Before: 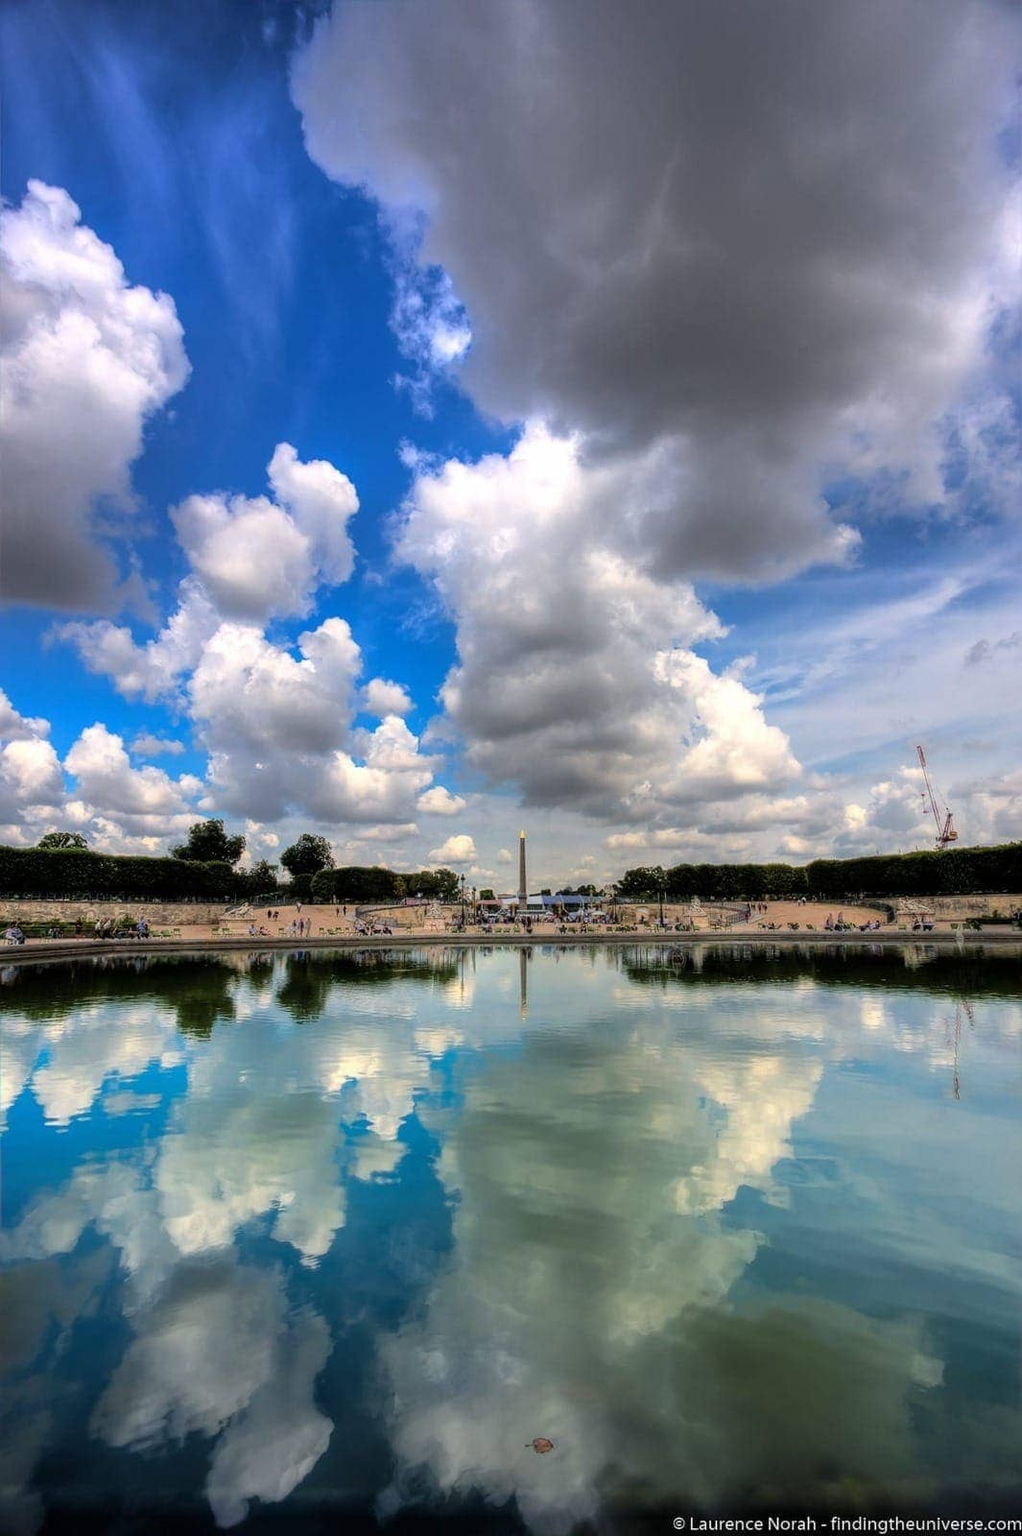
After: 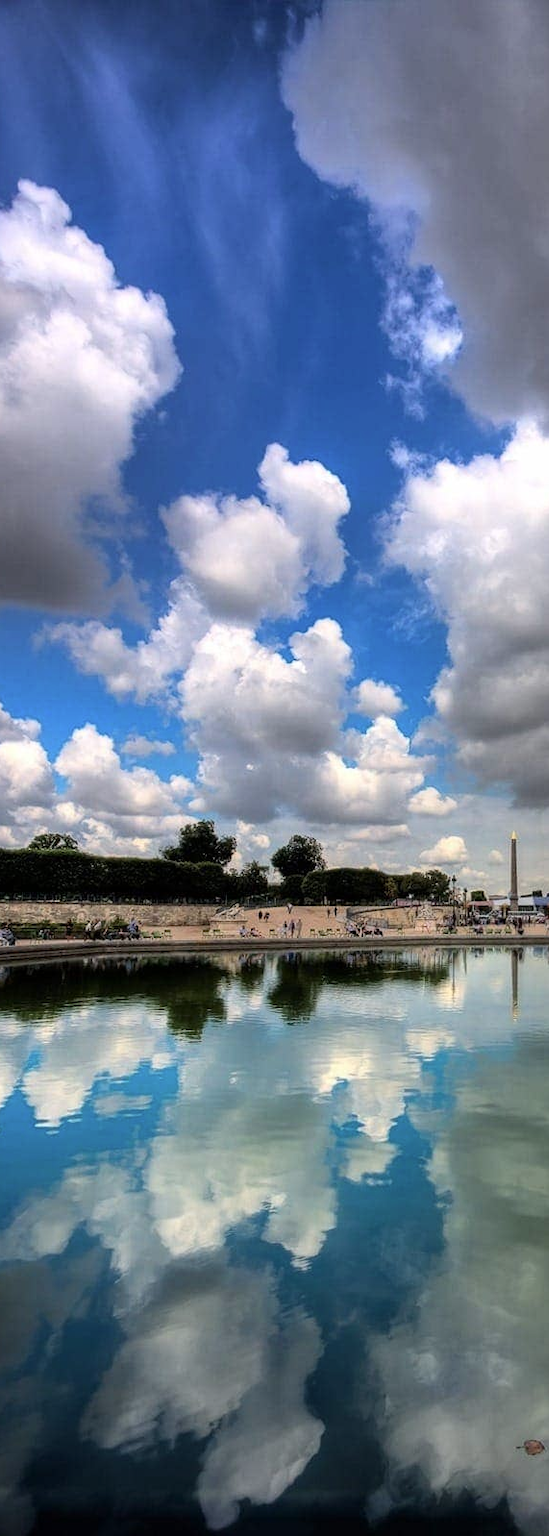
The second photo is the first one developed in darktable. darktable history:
contrast brightness saturation: contrast 0.107, saturation -0.15
crop: left 0.948%, right 45.268%, bottom 0.084%
